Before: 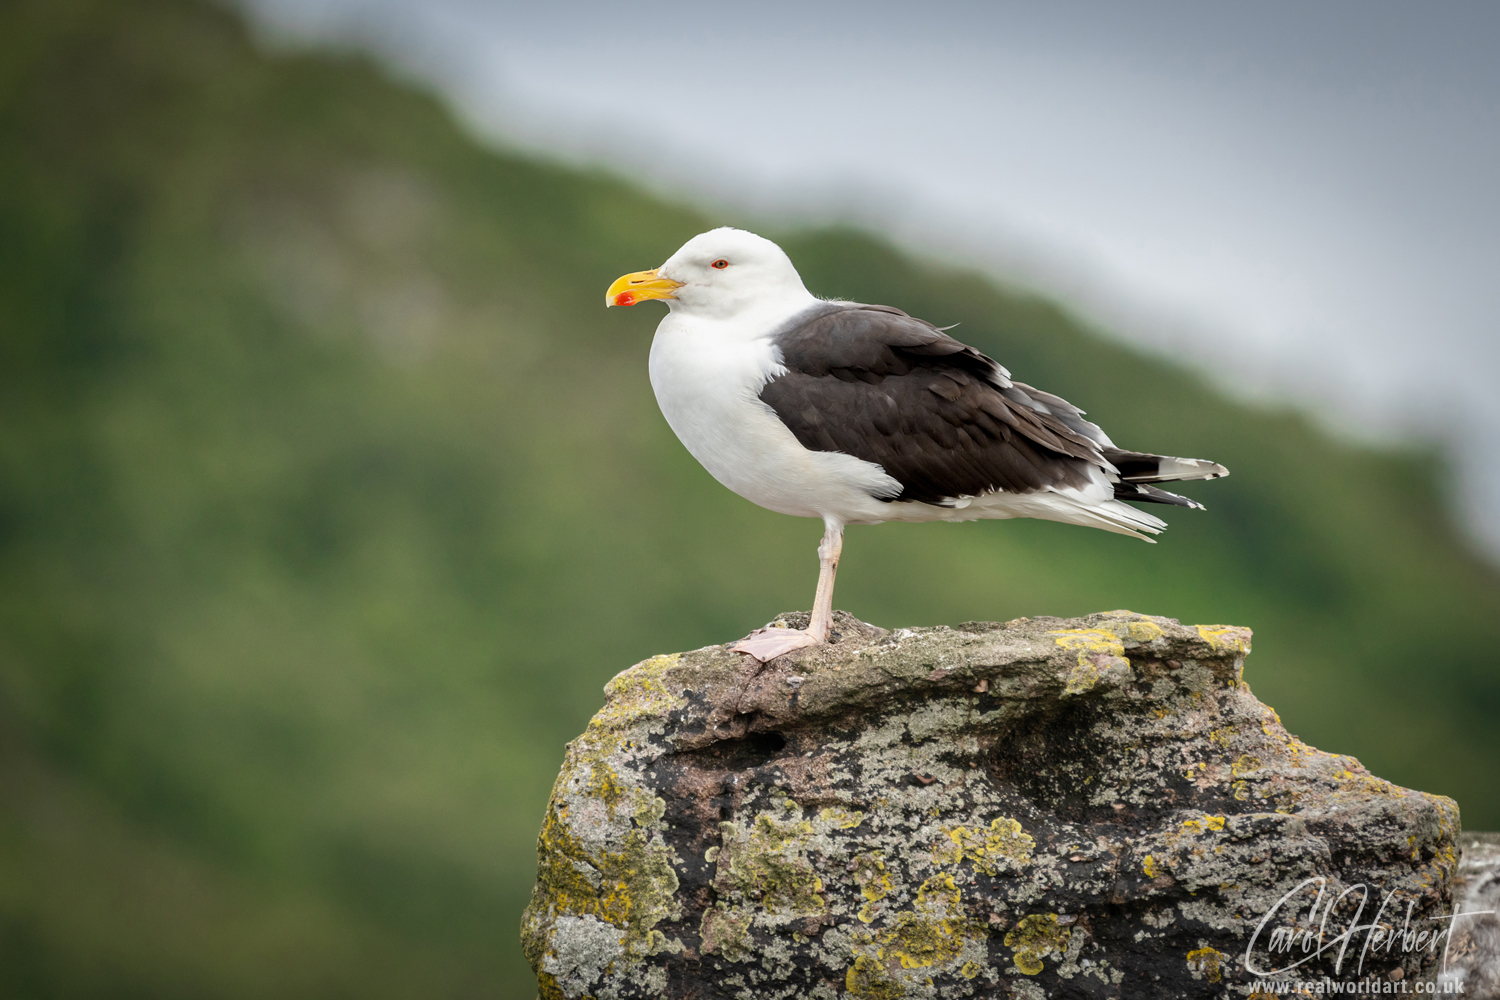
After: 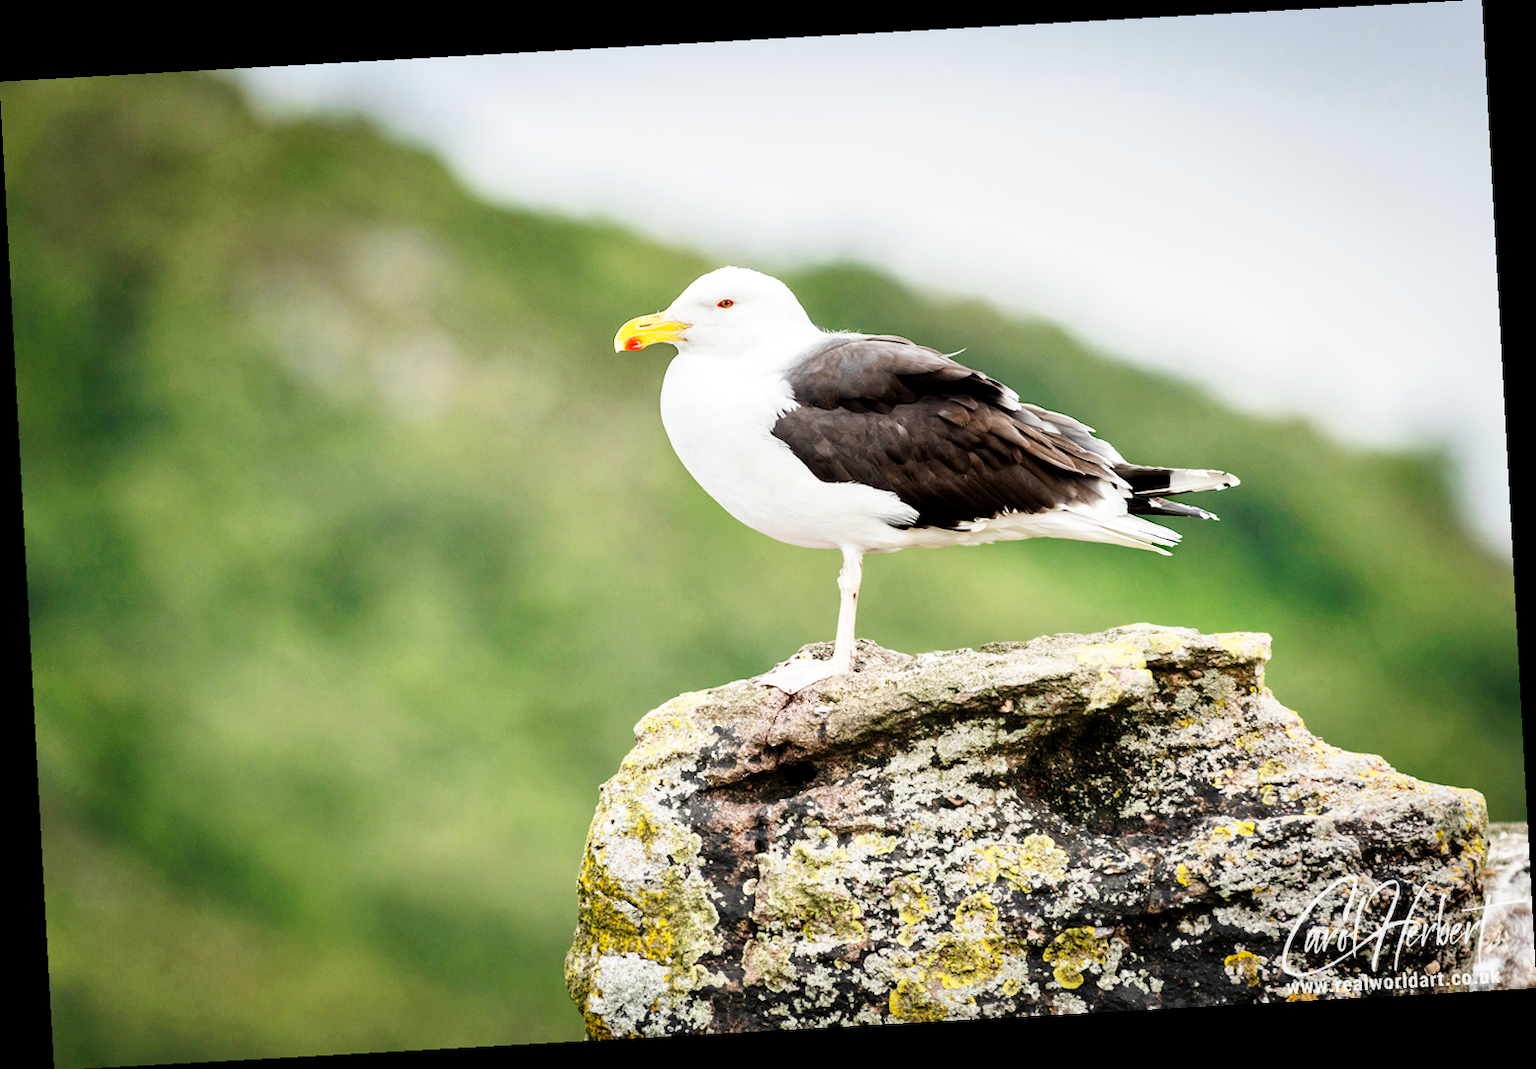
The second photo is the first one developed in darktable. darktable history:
shadows and highlights: shadows 37.27, highlights -28.18, soften with gaussian
base curve: curves: ch0 [(0, 0) (0, 0.001) (0.001, 0.001) (0.004, 0.002) (0.007, 0.004) (0.015, 0.013) (0.033, 0.045) (0.052, 0.096) (0.075, 0.17) (0.099, 0.241) (0.163, 0.42) (0.219, 0.55) (0.259, 0.616) (0.327, 0.722) (0.365, 0.765) (0.522, 0.873) (0.547, 0.881) (0.689, 0.919) (0.826, 0.952) (1, 1)], preserve colors none
local contrast: mode bilateral grid, contrast 20, coarseness 50, detail 120%, midtone range 0.2
rotate and perspective: rotation -3.18°, automatic cropping off
